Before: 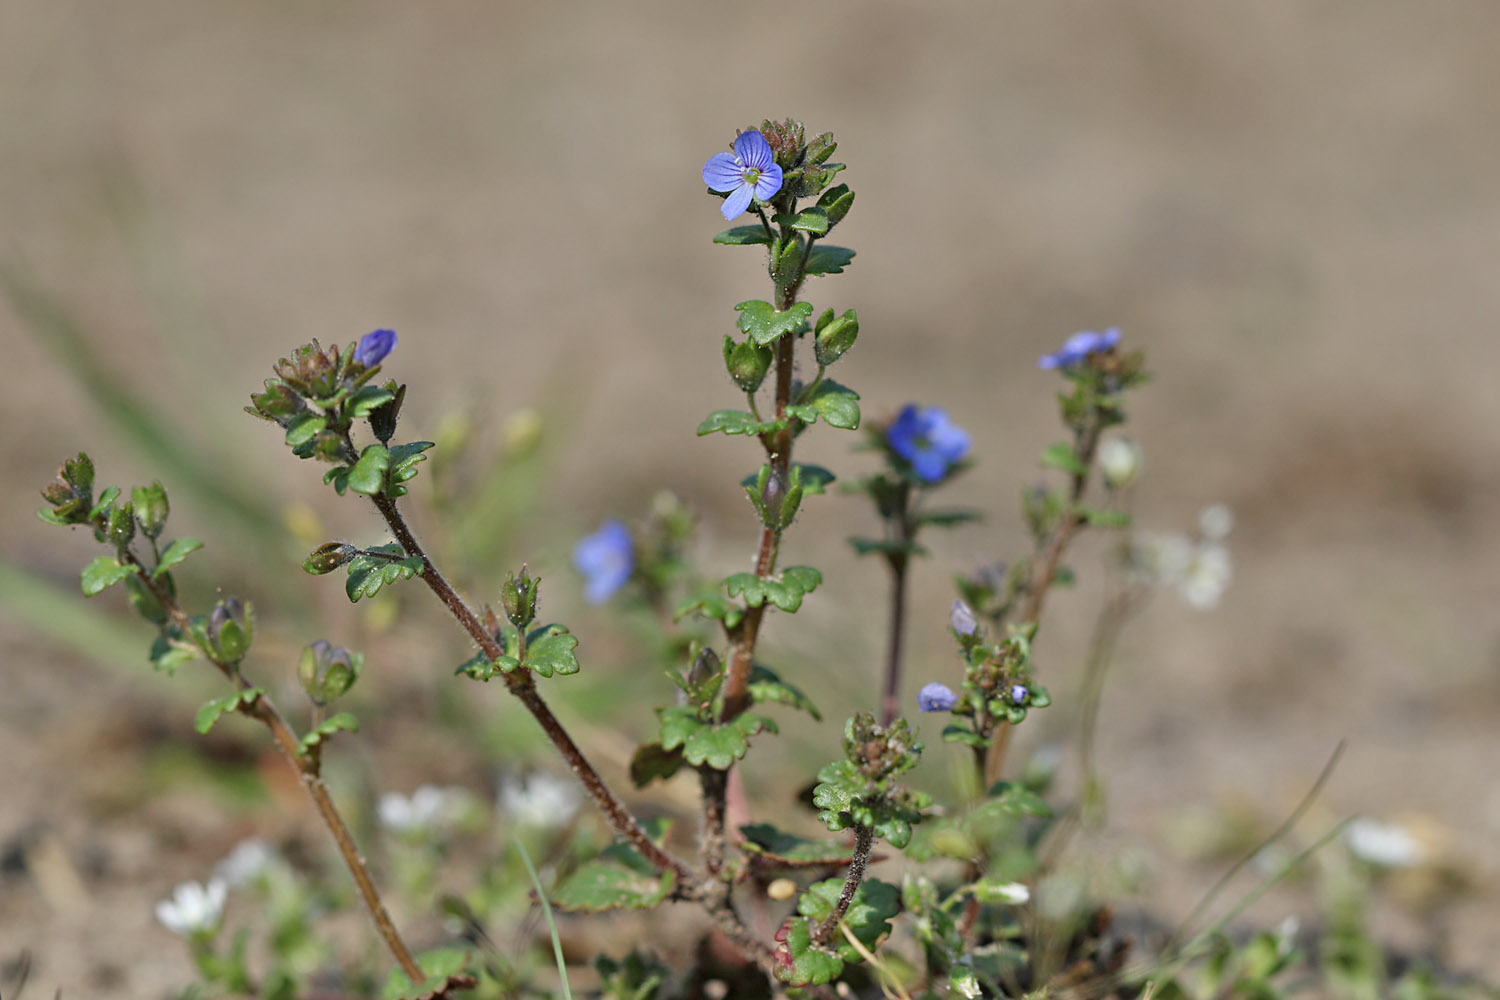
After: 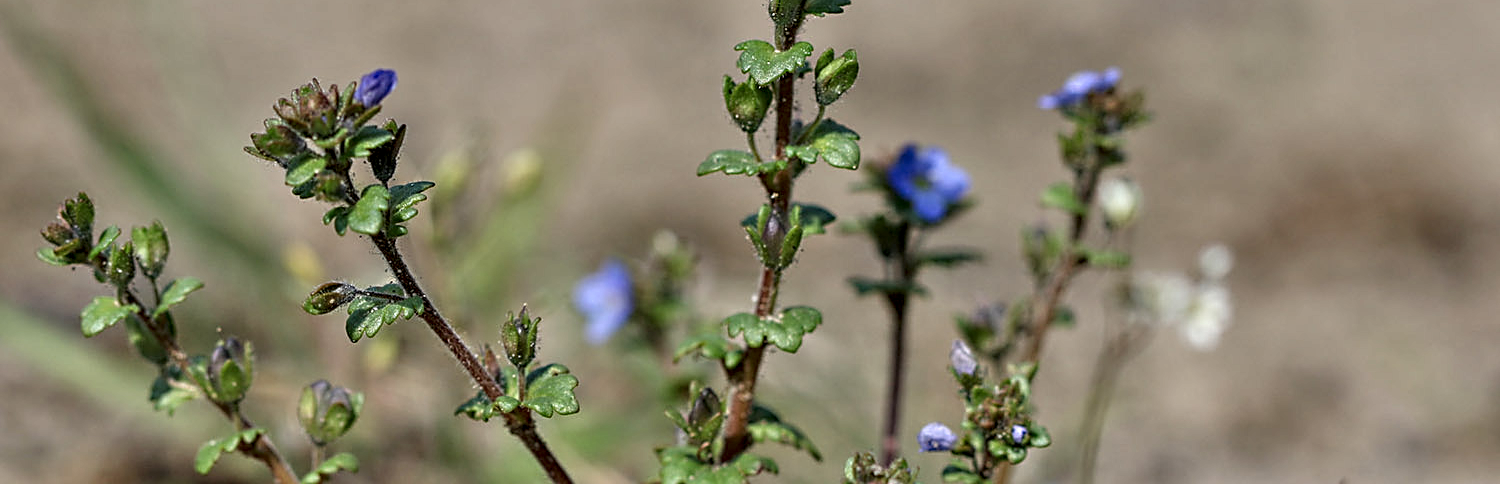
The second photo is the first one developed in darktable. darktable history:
crop and rotate: top 26.056%, bottom 25.543%
sharpen: on, module defaults
local contrast: detail 160%
